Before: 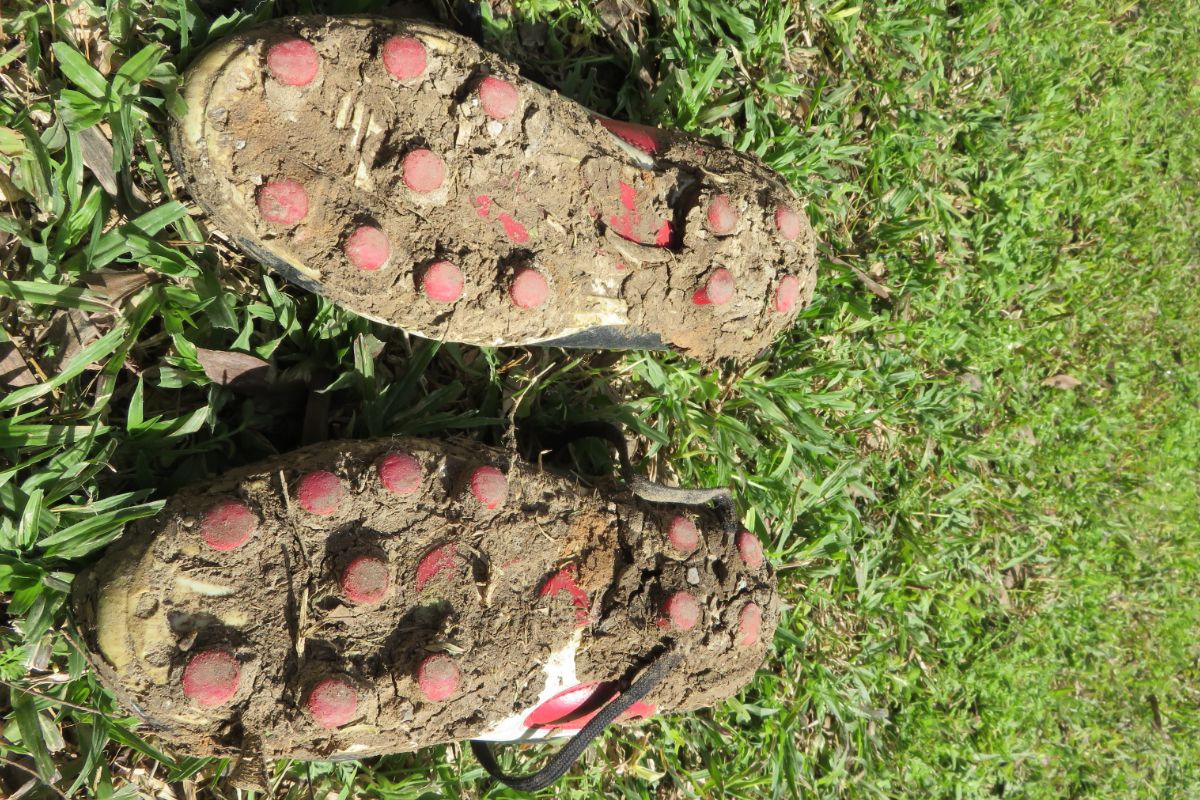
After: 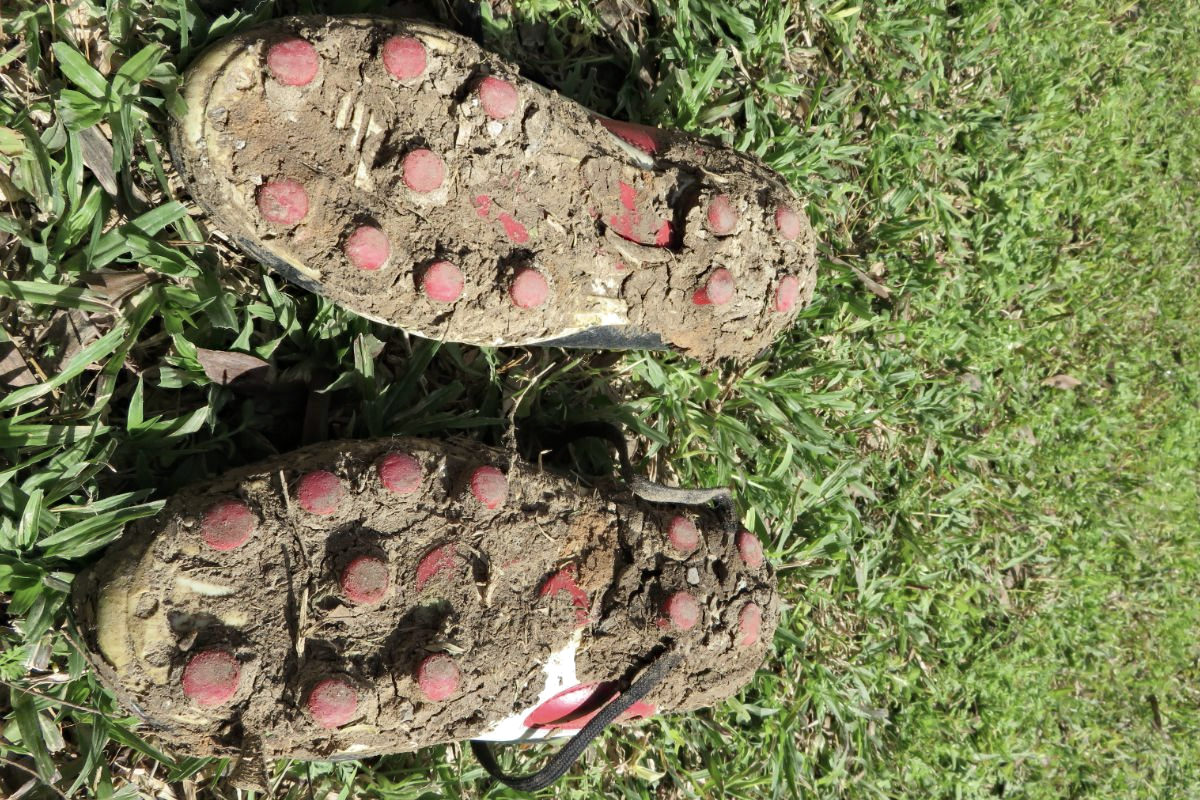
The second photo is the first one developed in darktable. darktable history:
haze removal: strength 0.281, distance 0.252, compatibility mode true, adaptive false
contrast brightness saturation: contrast 0.063, brightness -0.013, saturation -0.241
